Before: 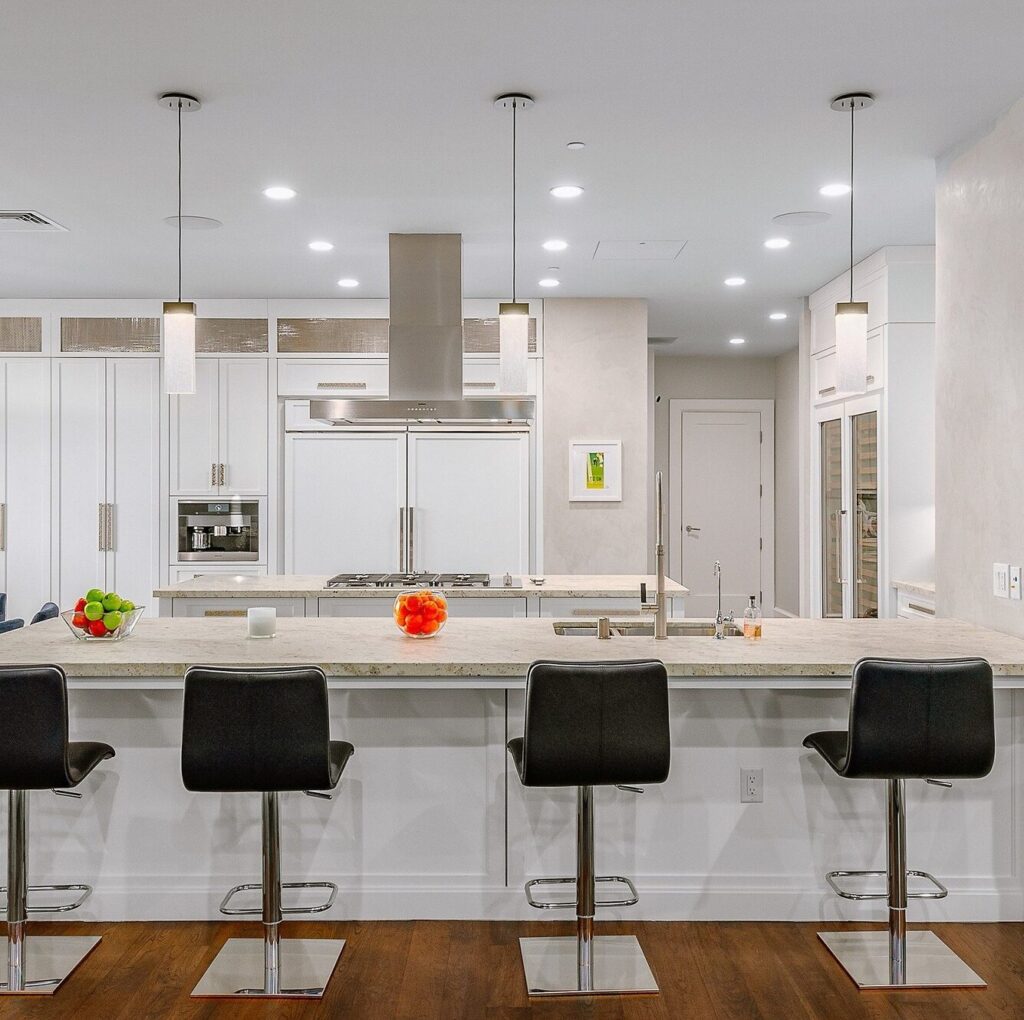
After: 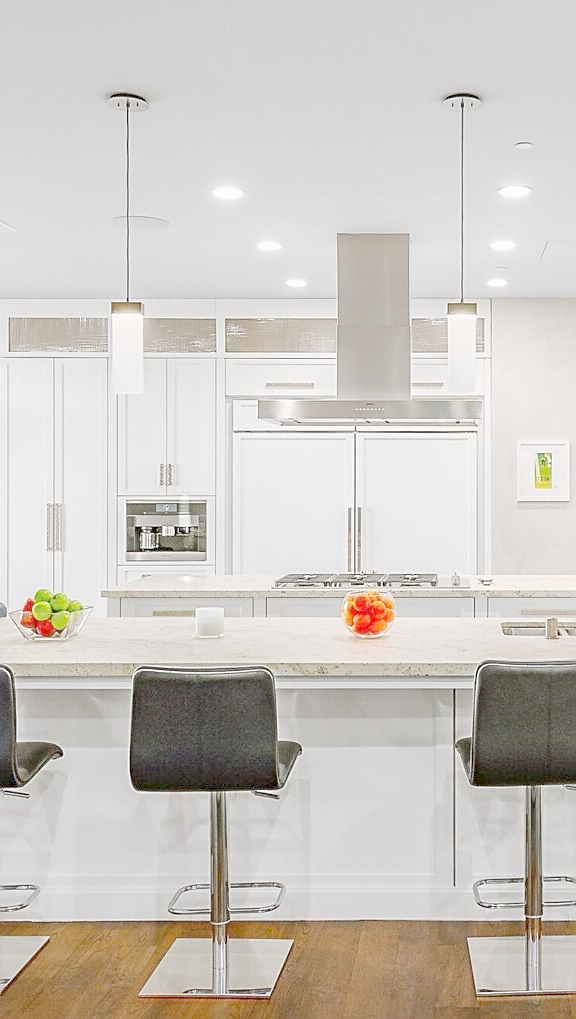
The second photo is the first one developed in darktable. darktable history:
sharpen: on, module defaults
crop: left 5.114%, right 38.589%
